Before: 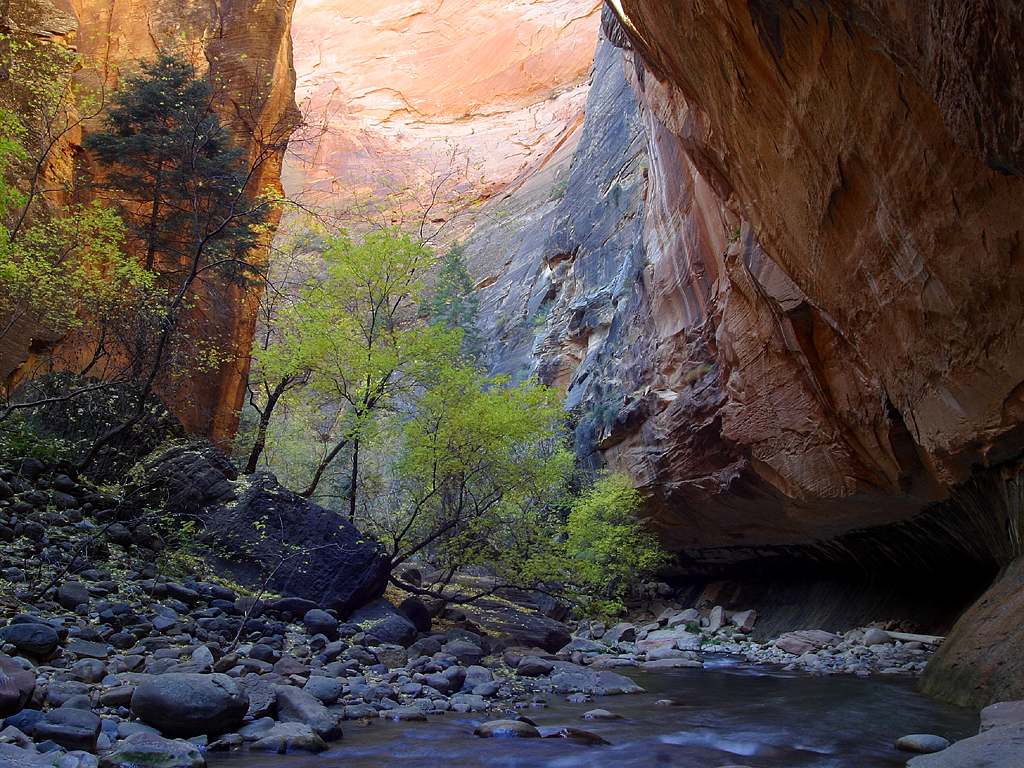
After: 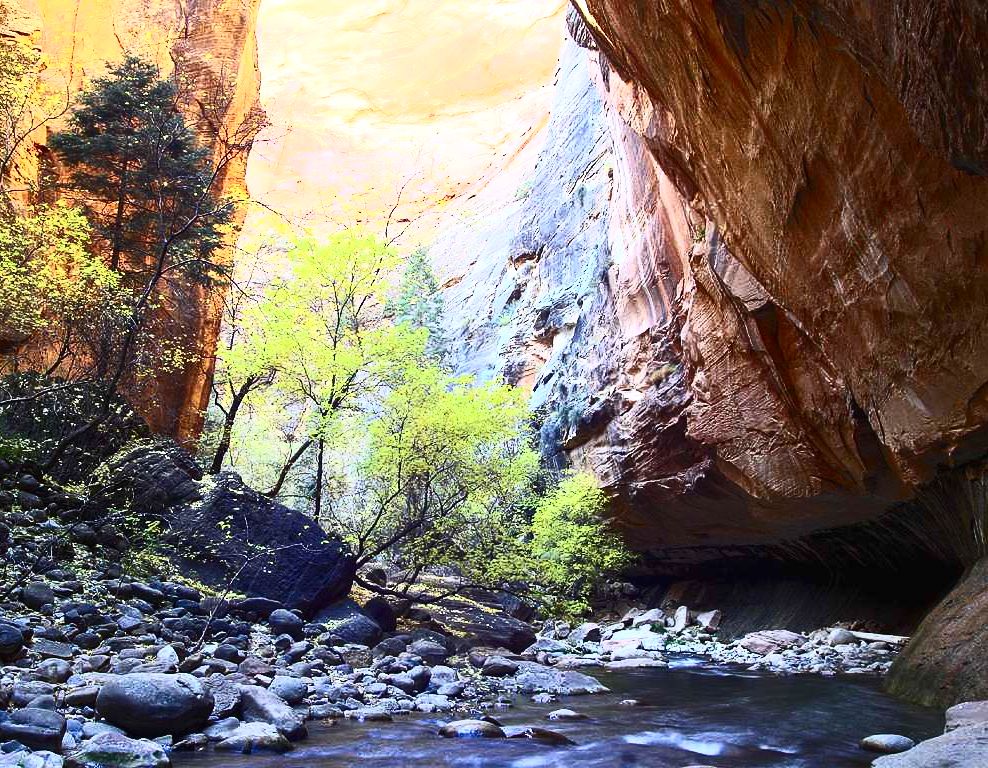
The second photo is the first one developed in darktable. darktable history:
crop and rotate: left 3.499%
exposure: black level correction 0, exposure 0.899 EV, compensate exposure bias true, compensate highlight preservation false
contrast brightness saturation: contrast 0.612, brightness 0.334, saturation 0.138
